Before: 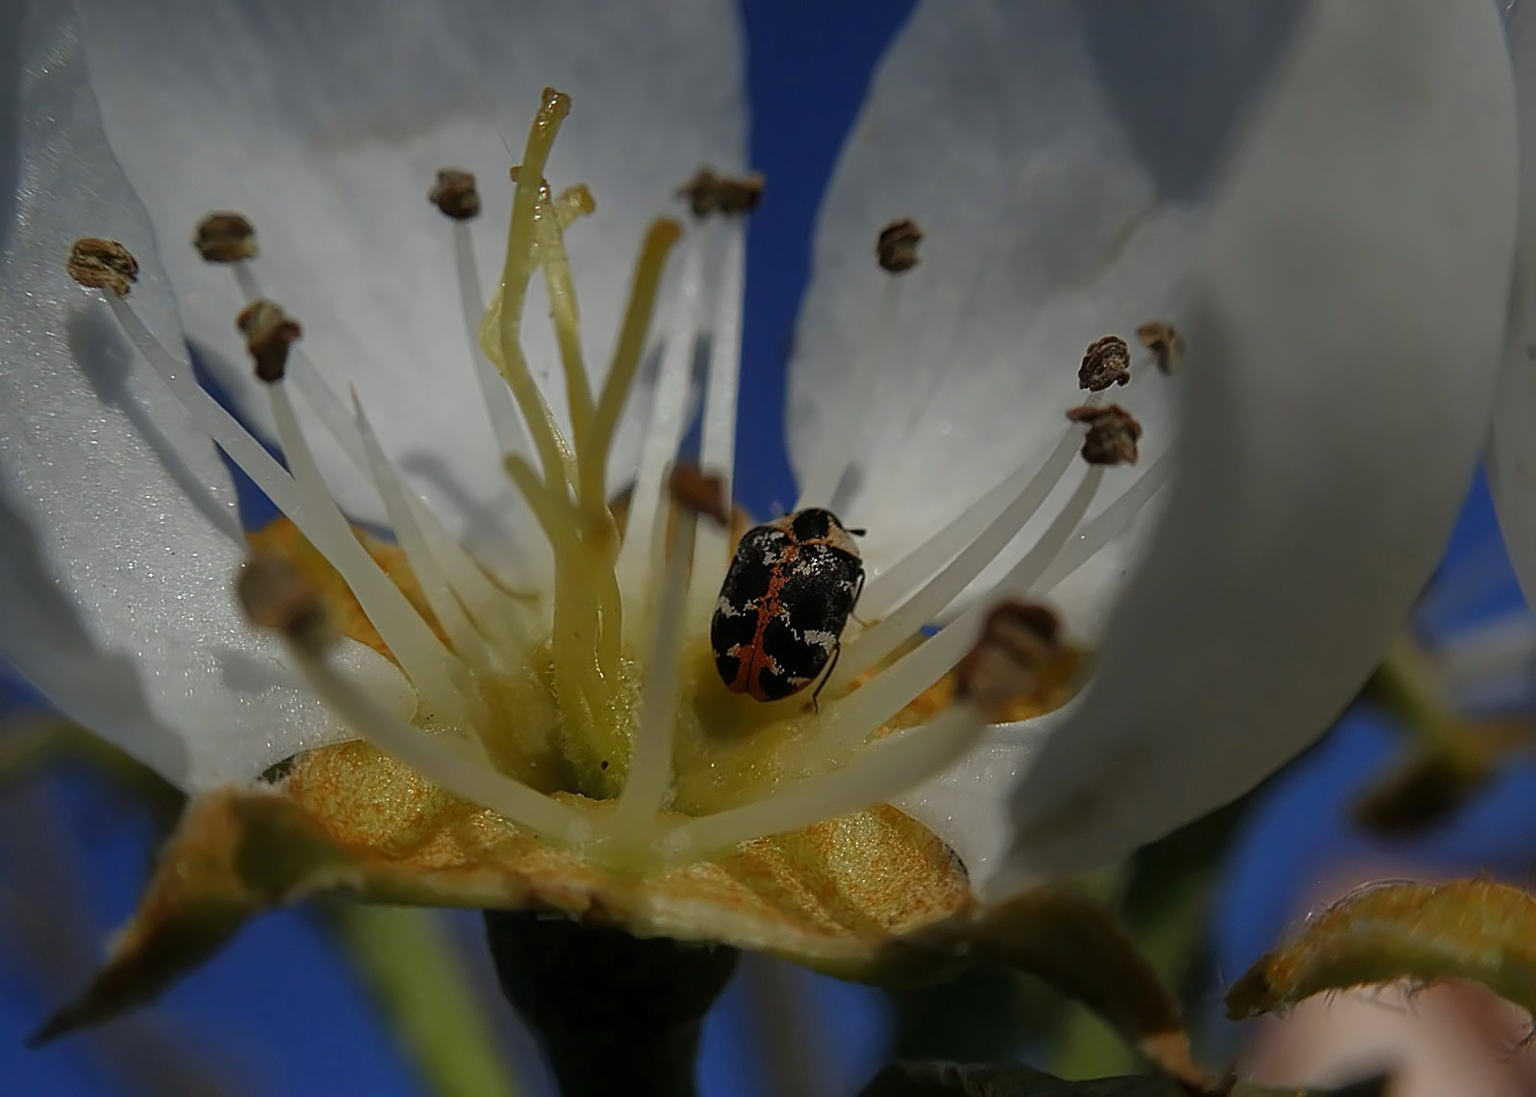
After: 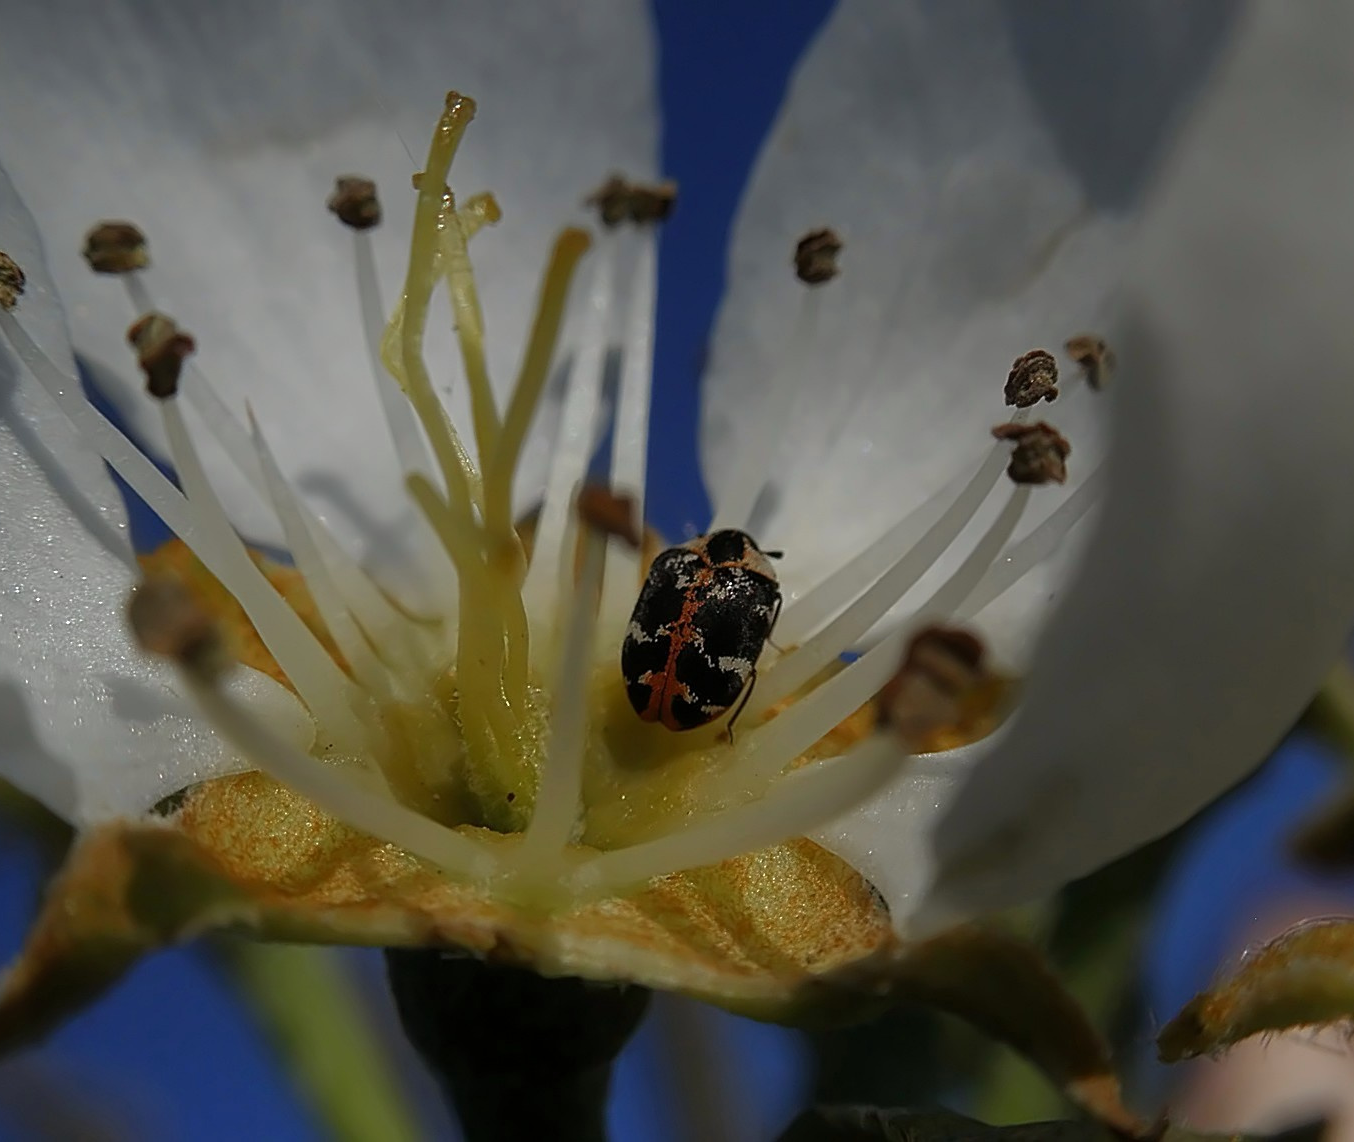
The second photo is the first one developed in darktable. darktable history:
crop: left 7.483%, right 7.853%
